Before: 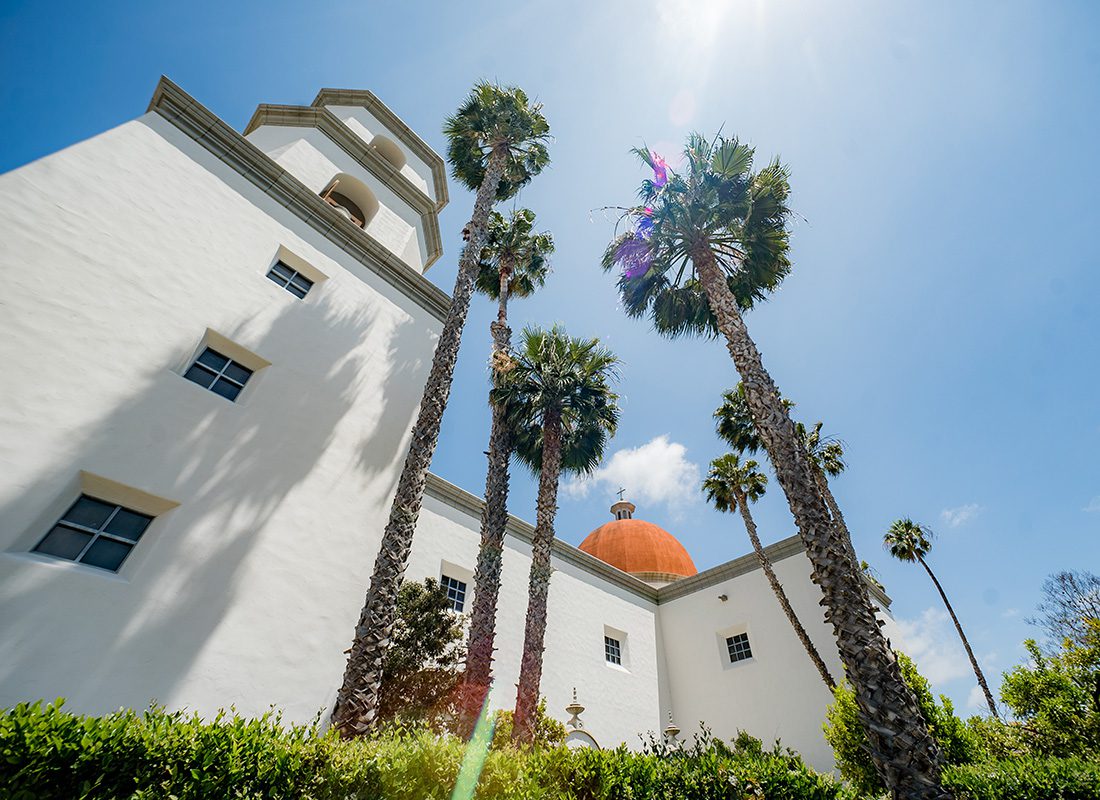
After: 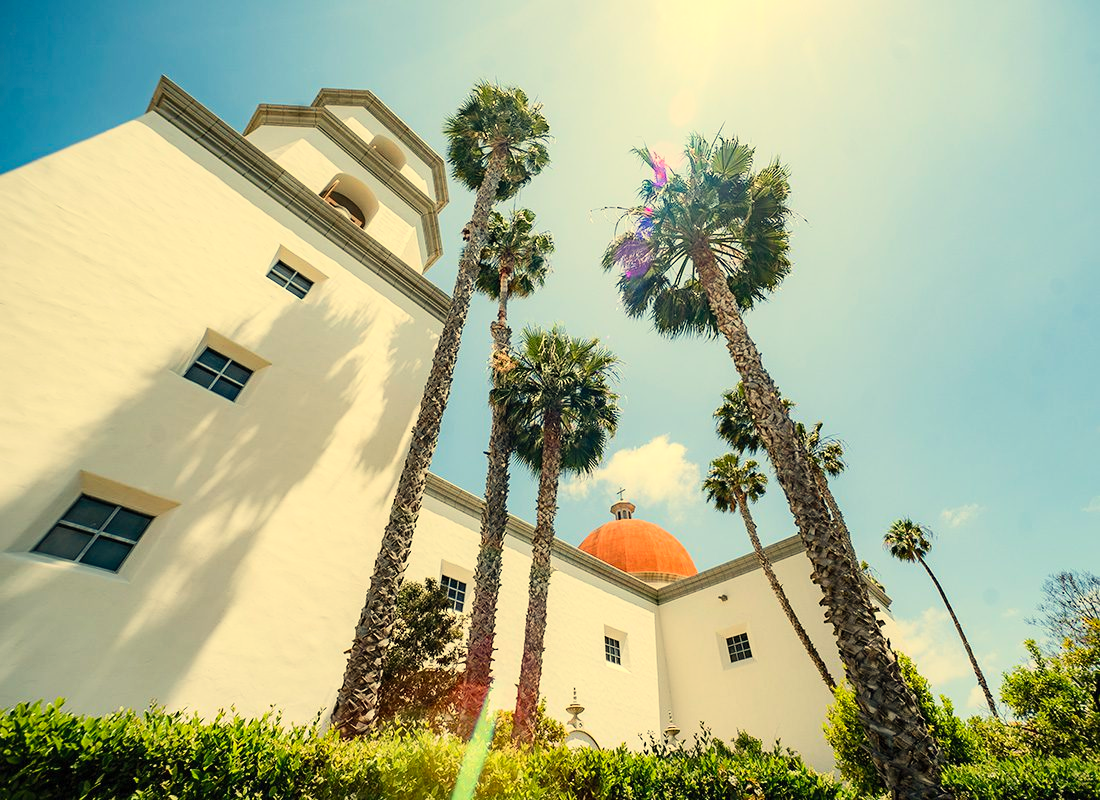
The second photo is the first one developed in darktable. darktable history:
white balance: red 1.08, blue 0.791
contrast brightness saturation: contrast 0.2, brightness 0.16, saturation 0.22
